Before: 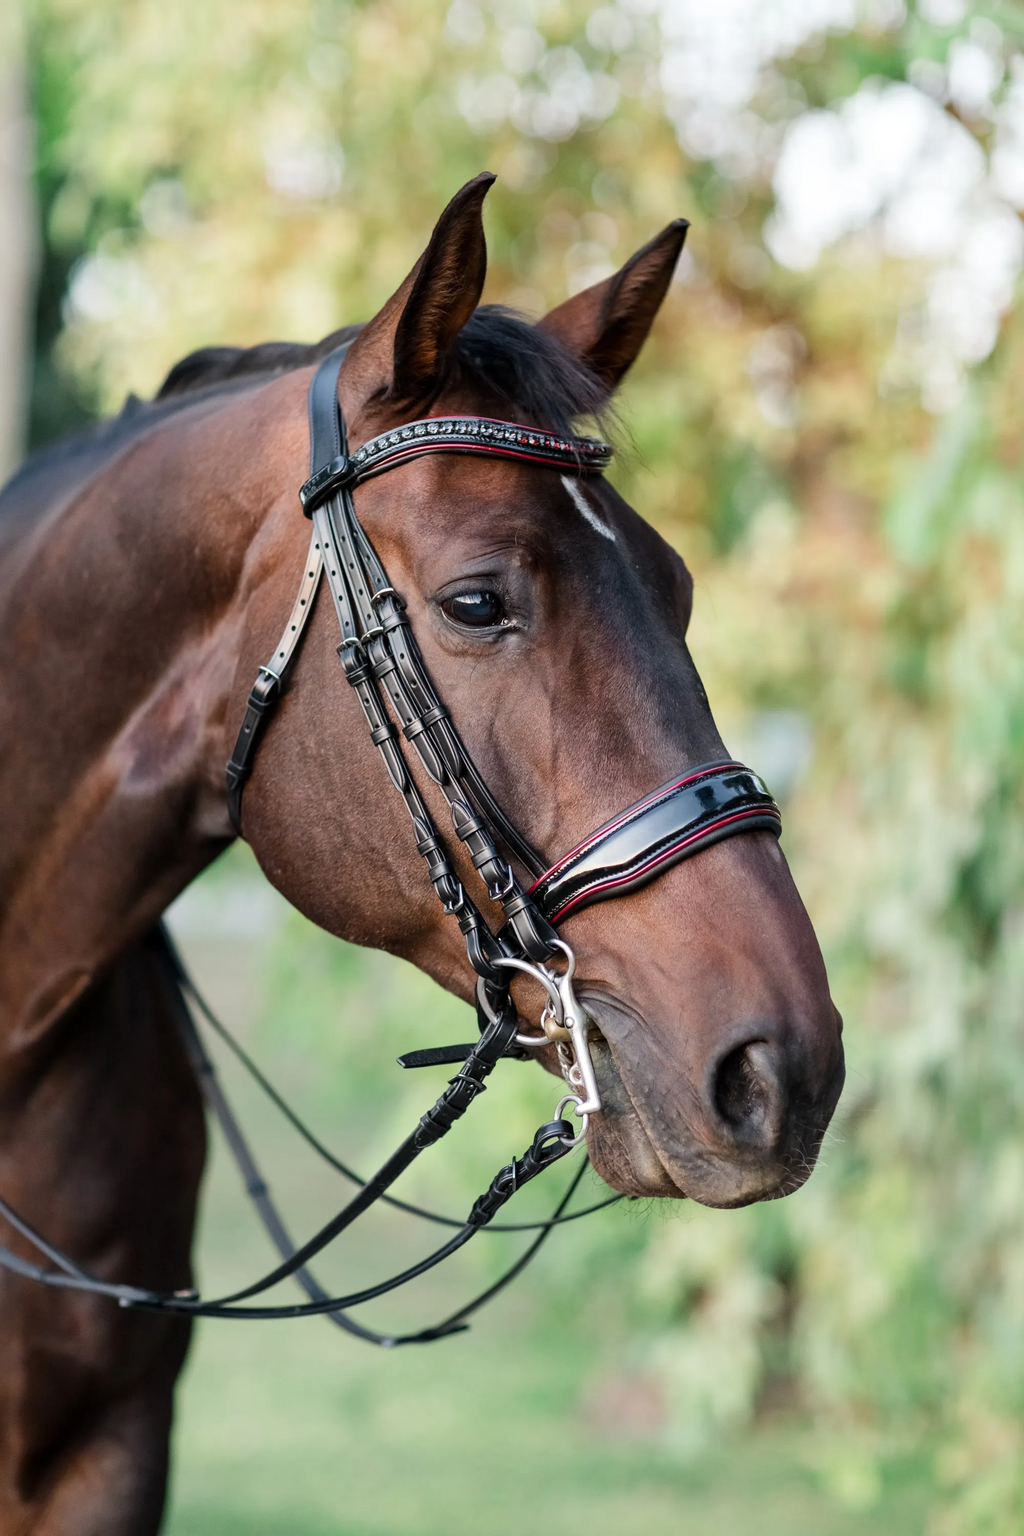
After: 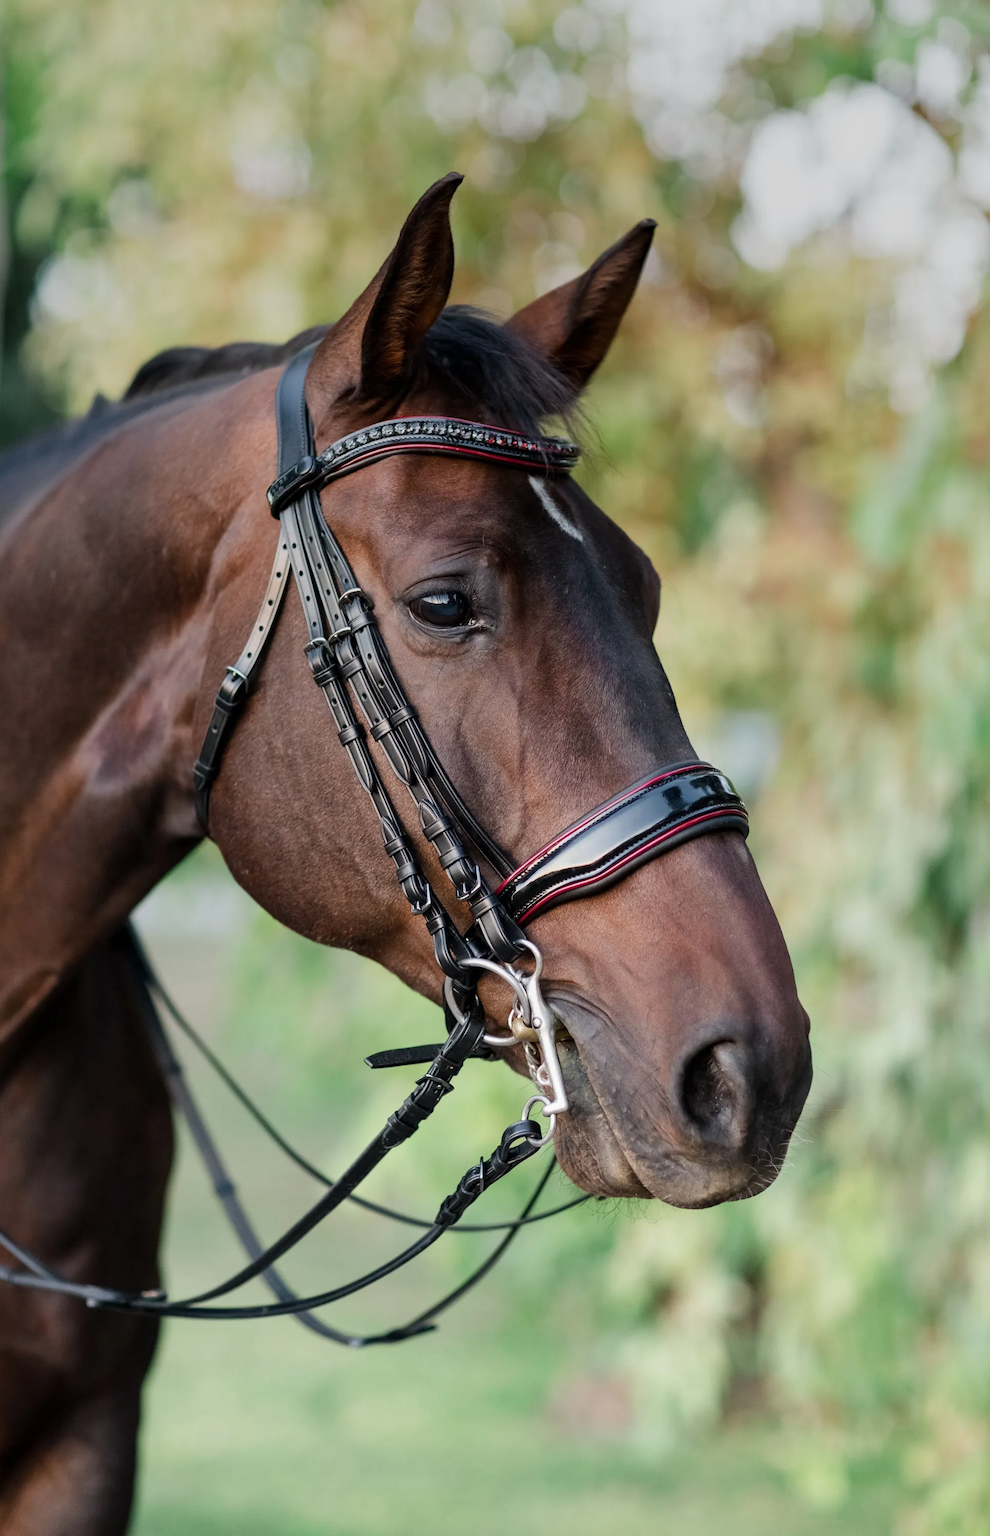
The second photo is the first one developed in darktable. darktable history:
graduated density: on, module defaults
crop and rotate: left 3.238%
